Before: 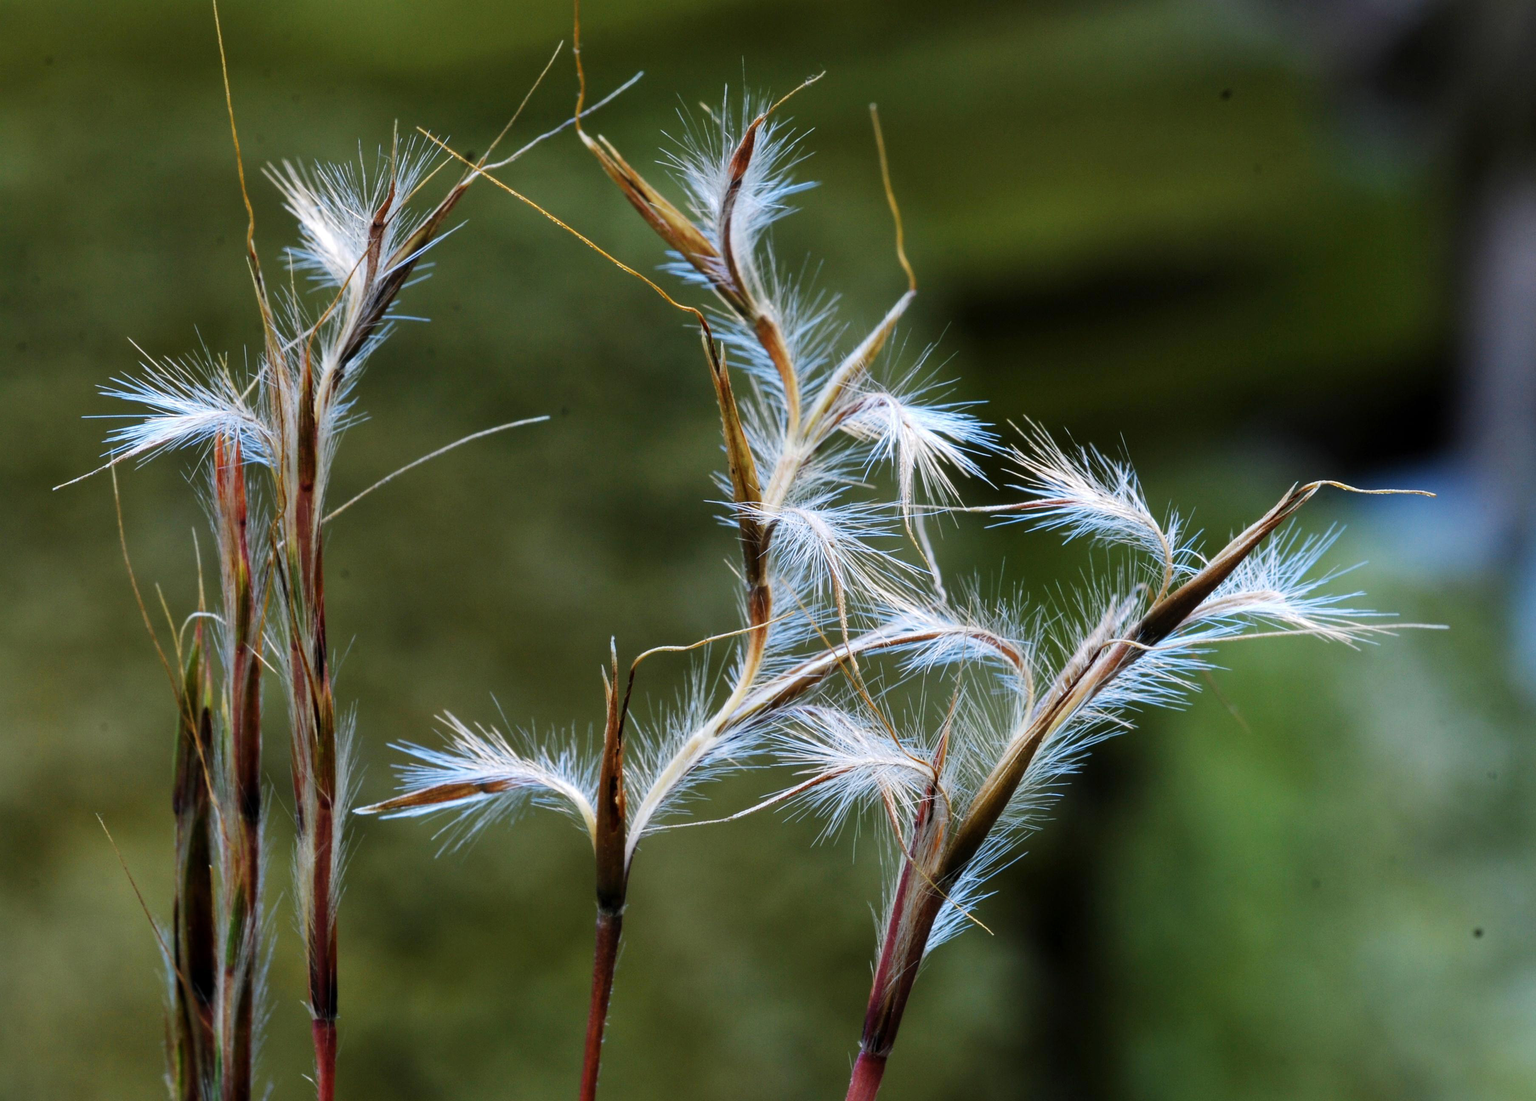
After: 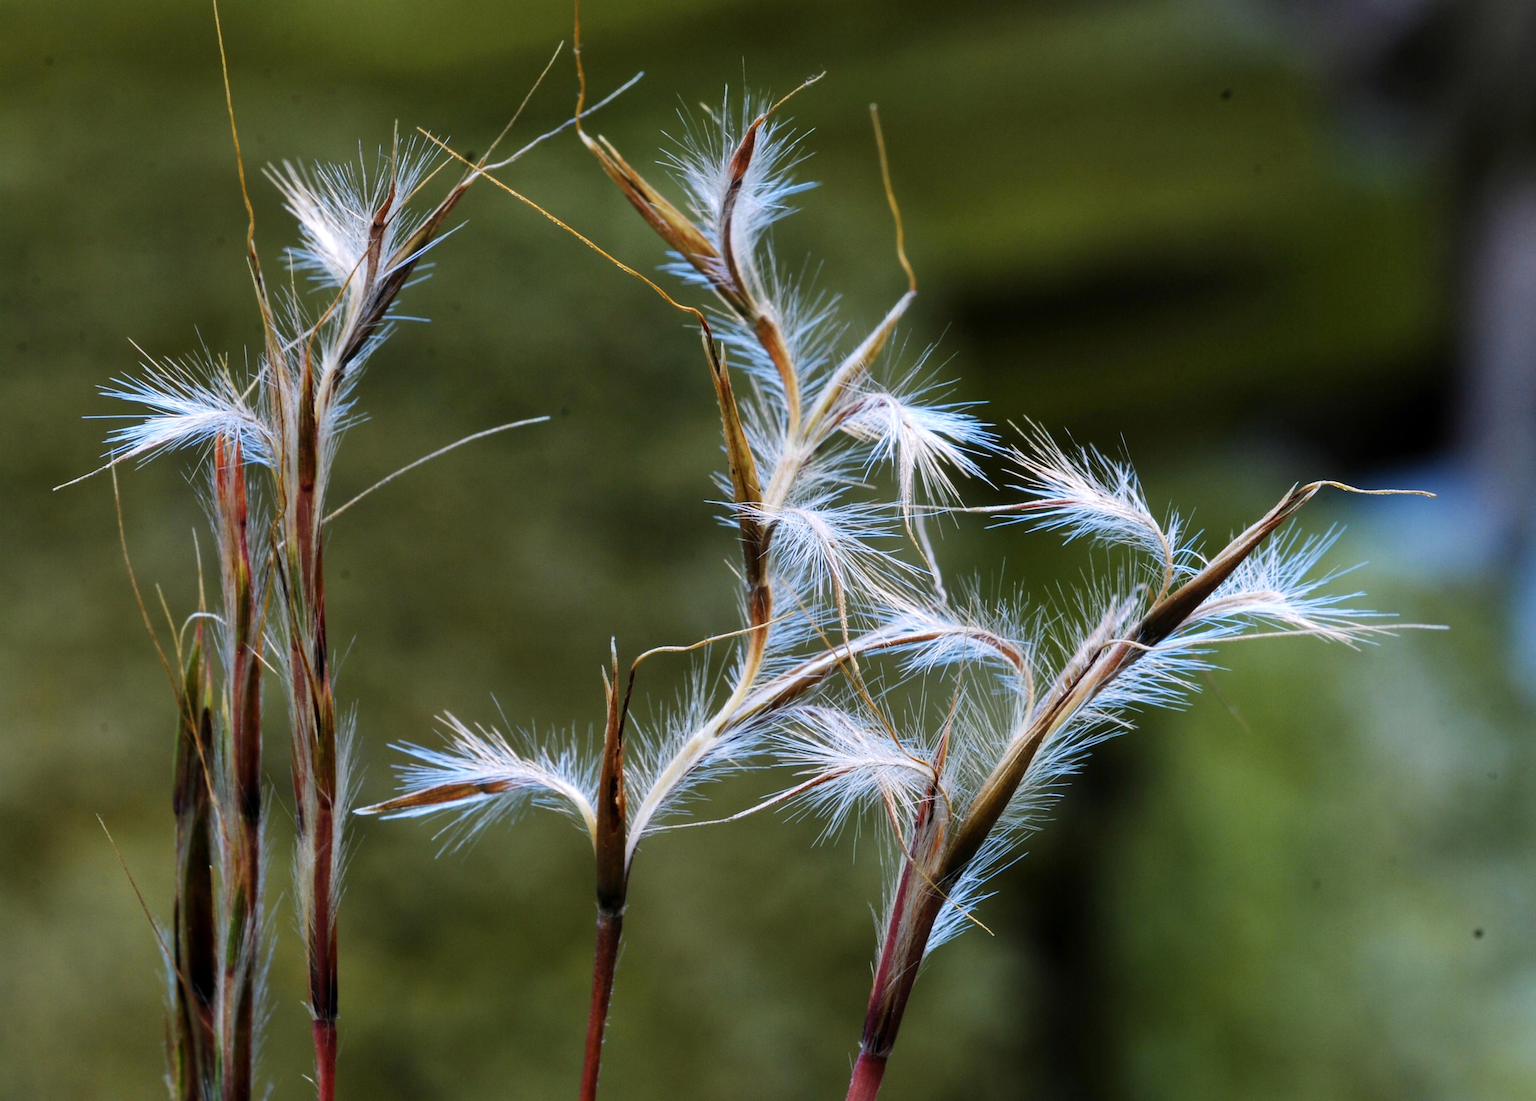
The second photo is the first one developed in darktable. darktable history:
color zones: curves: ch2 [(0, 0.5) (0.143, 0.5) (0.286, 0.489) (0.415, 0.421) (0.571, 0.5) (0.714, 0.5) (0.857, 0.5) (1, 0.5)]
white balance: red 1.009, blue 1.027
